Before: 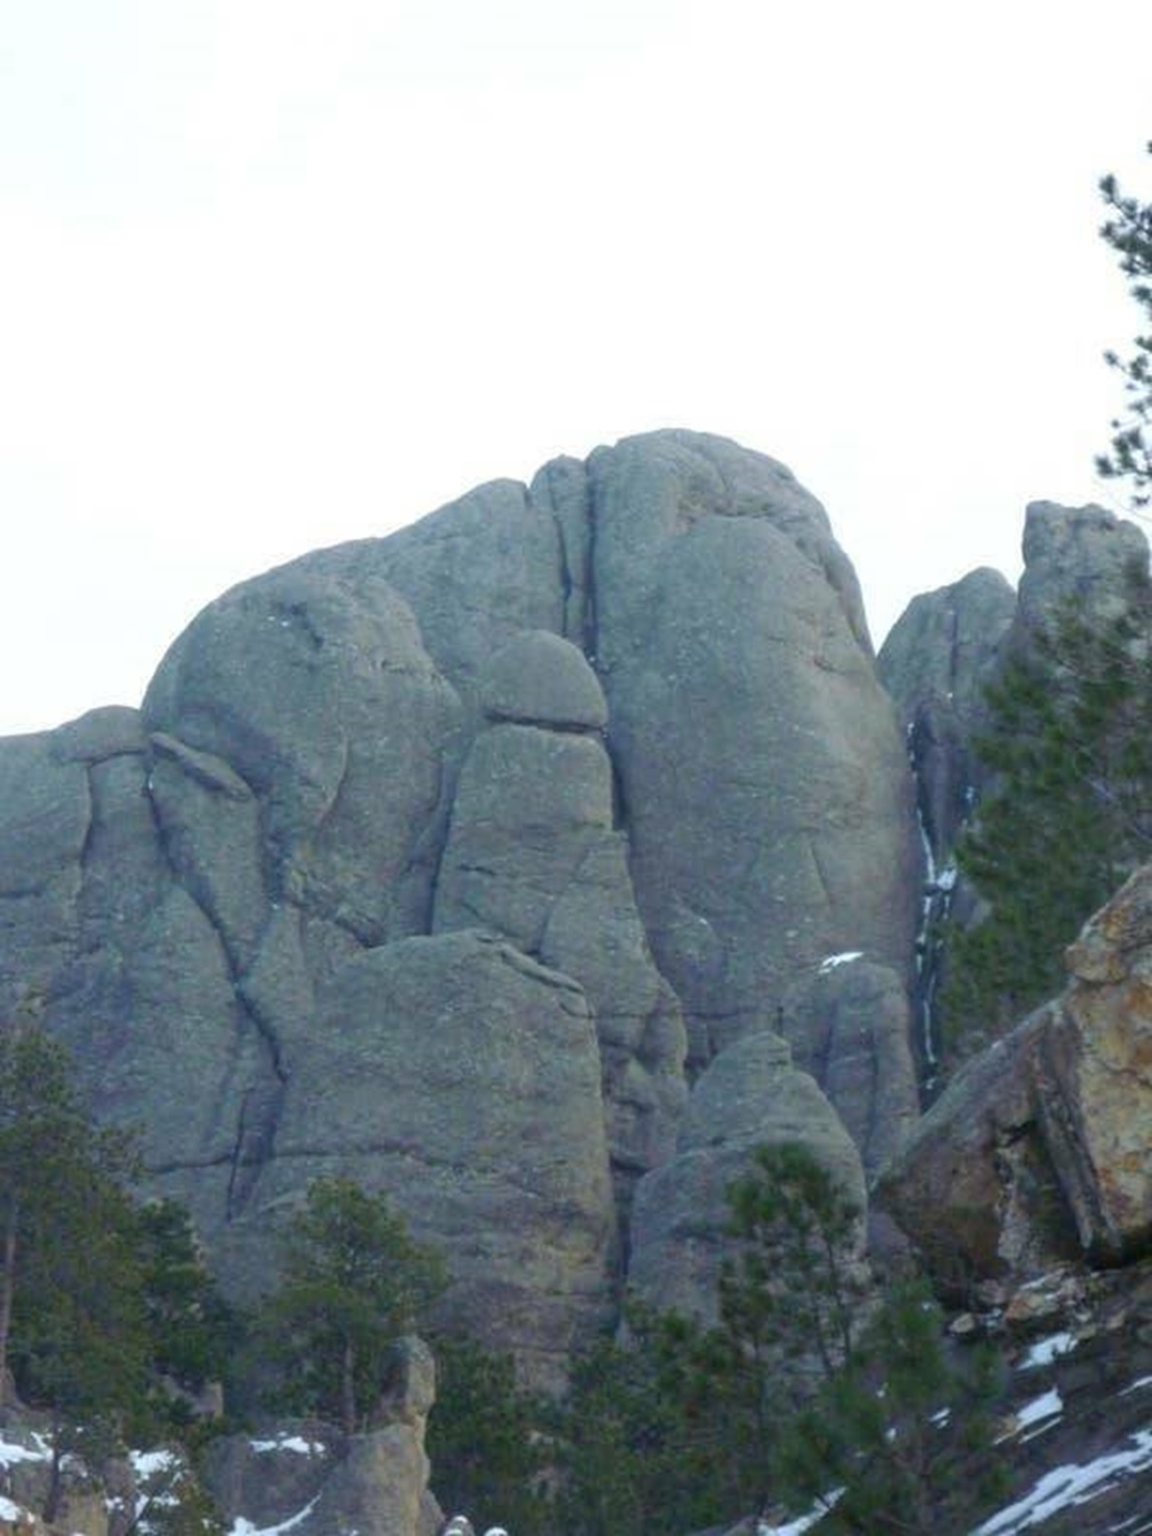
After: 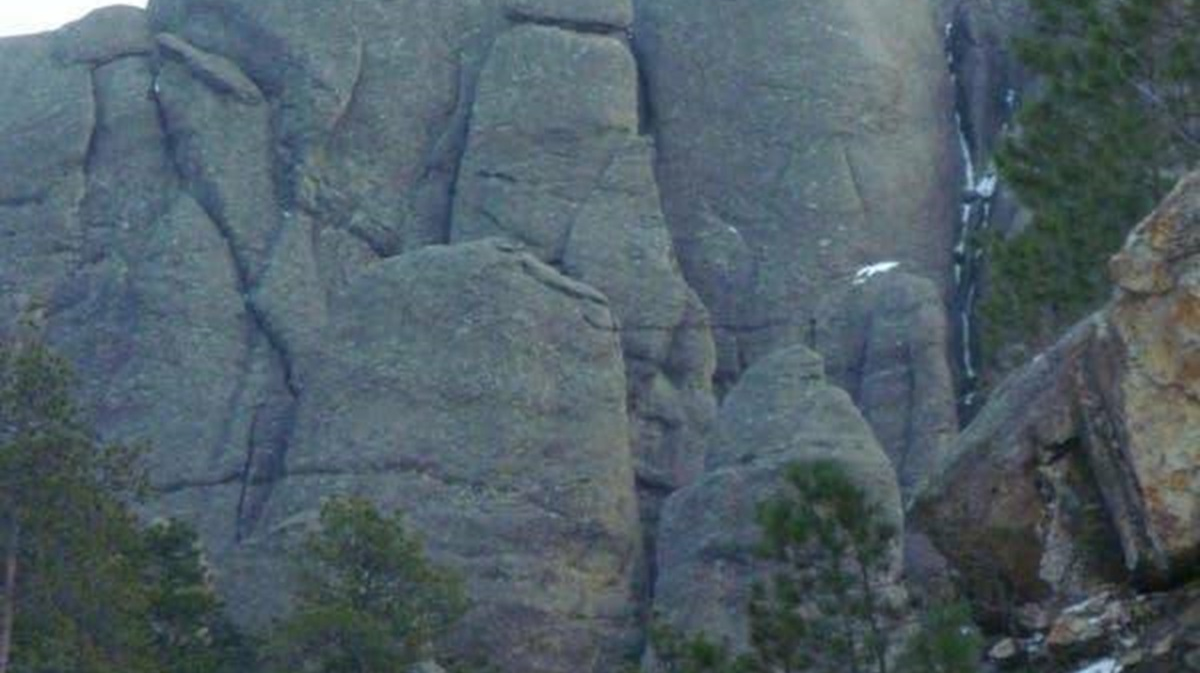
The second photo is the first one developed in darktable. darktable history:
crop: top 45.644%, bottom 12.277%
